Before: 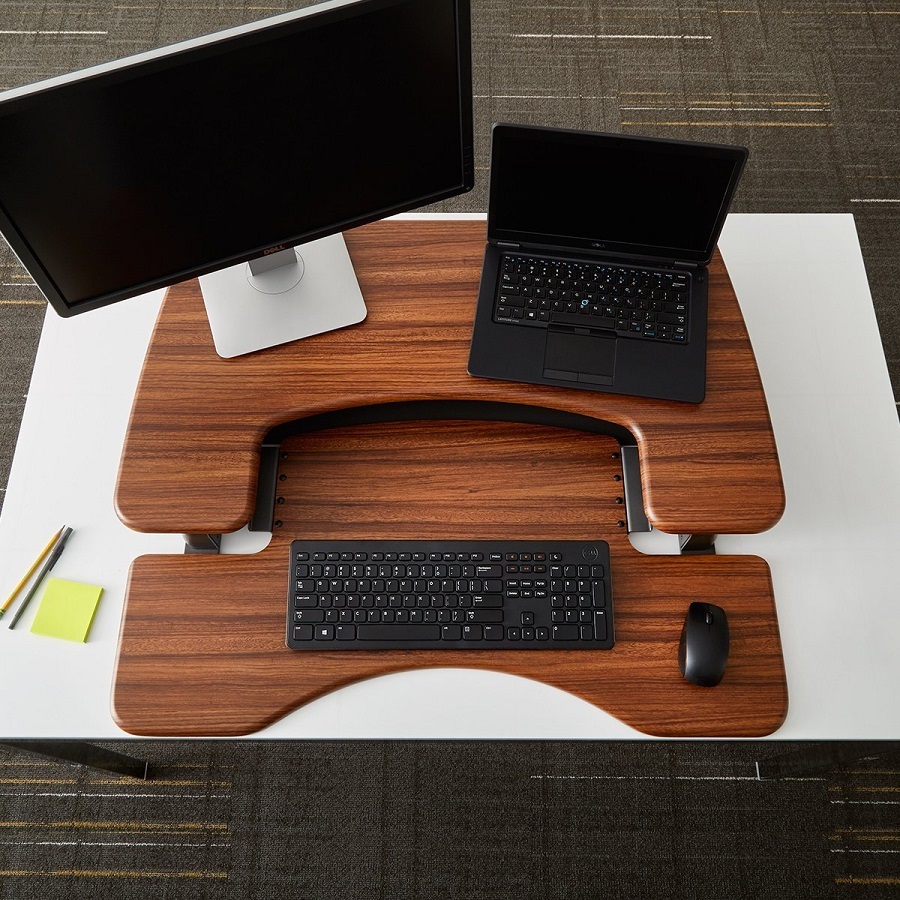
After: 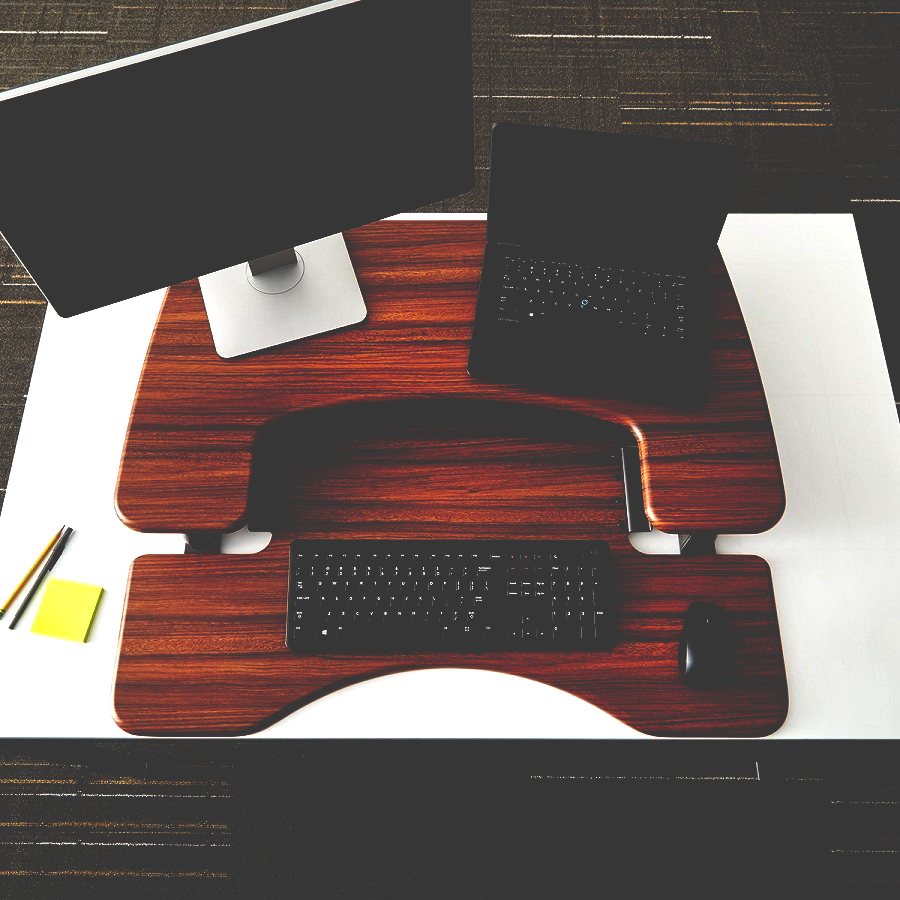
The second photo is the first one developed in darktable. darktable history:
base curve: curves: ch0 [(0, 0.036) (0.083, 0.04) (0.804, 1)], preserve colors none
exposure: black level correction 0.001, exposure 0.194 EV, compensate highlight preservation false
